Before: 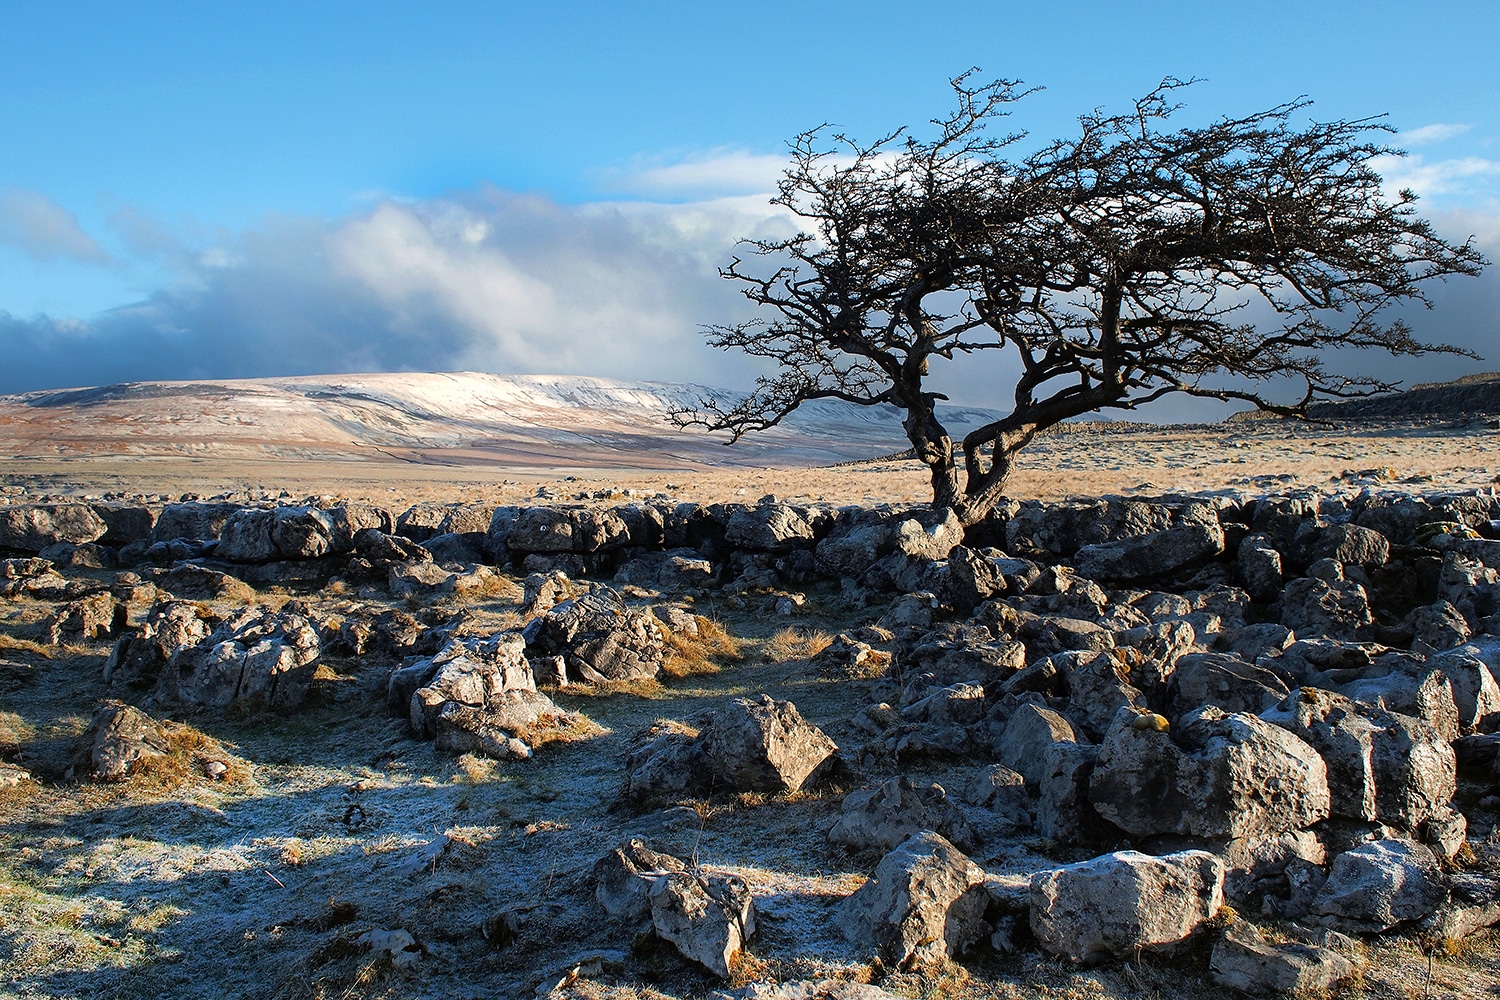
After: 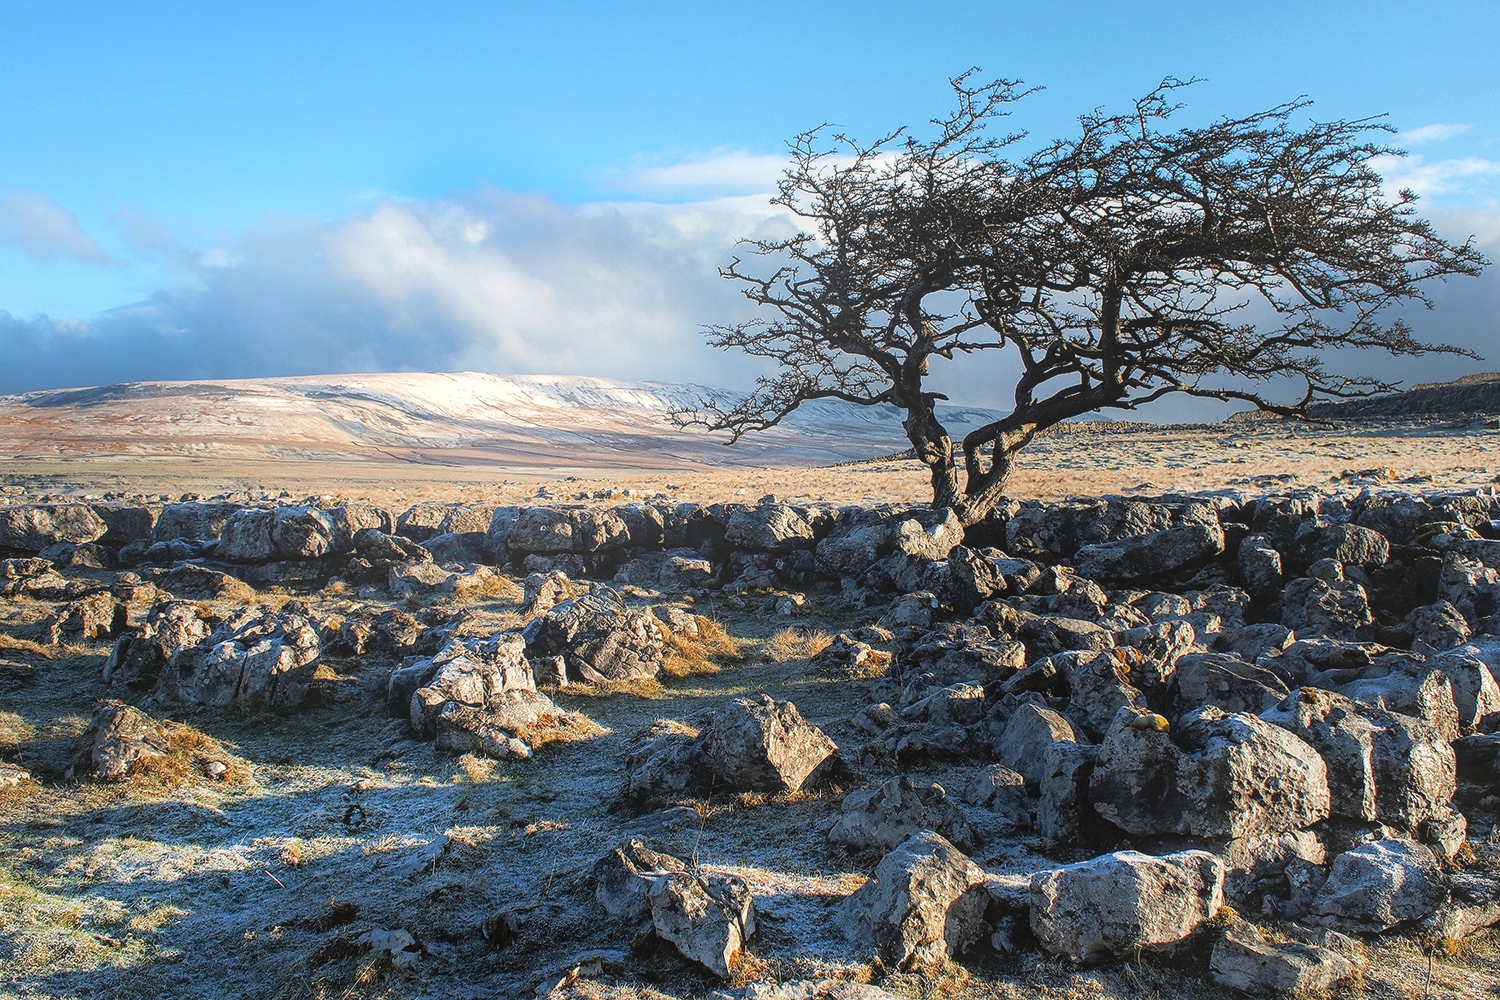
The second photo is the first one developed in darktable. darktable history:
bloom: size 40%
local contrast: on, module defaults
